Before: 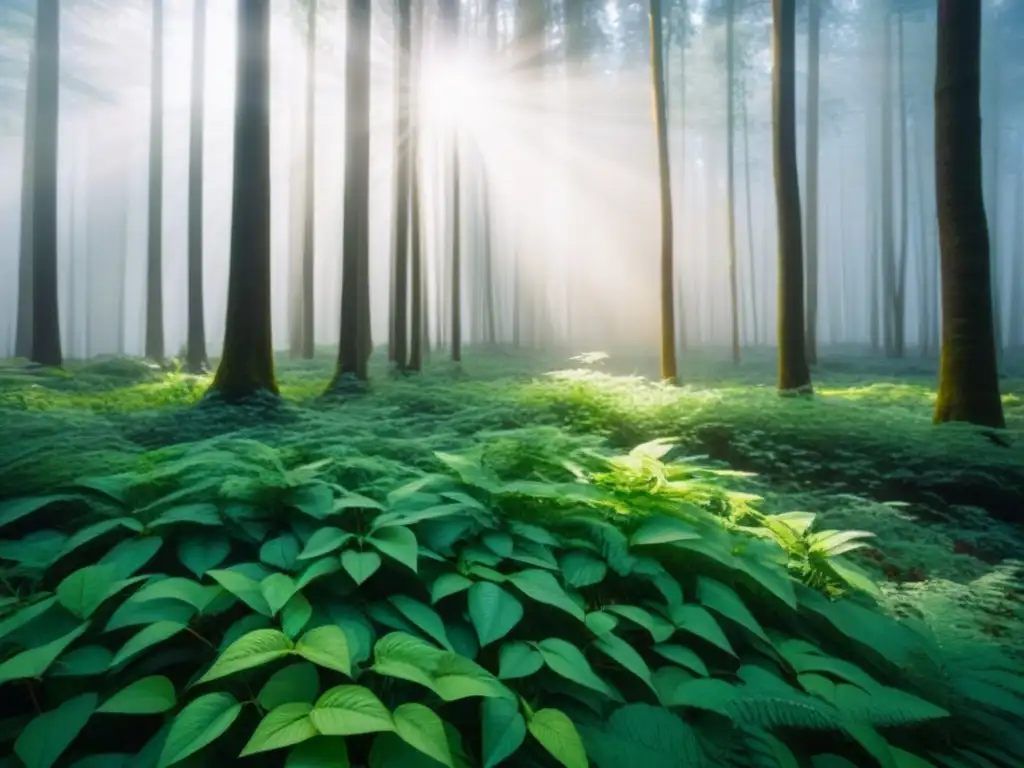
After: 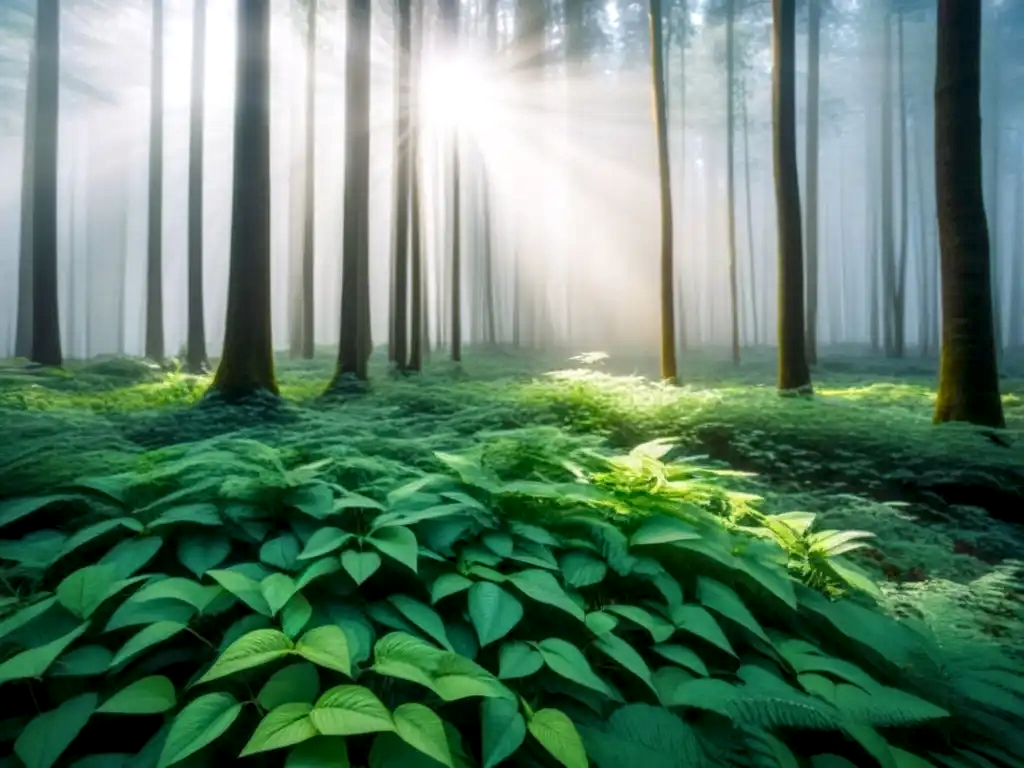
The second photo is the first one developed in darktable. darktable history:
local contrast: highlights 30%, detail 135%
